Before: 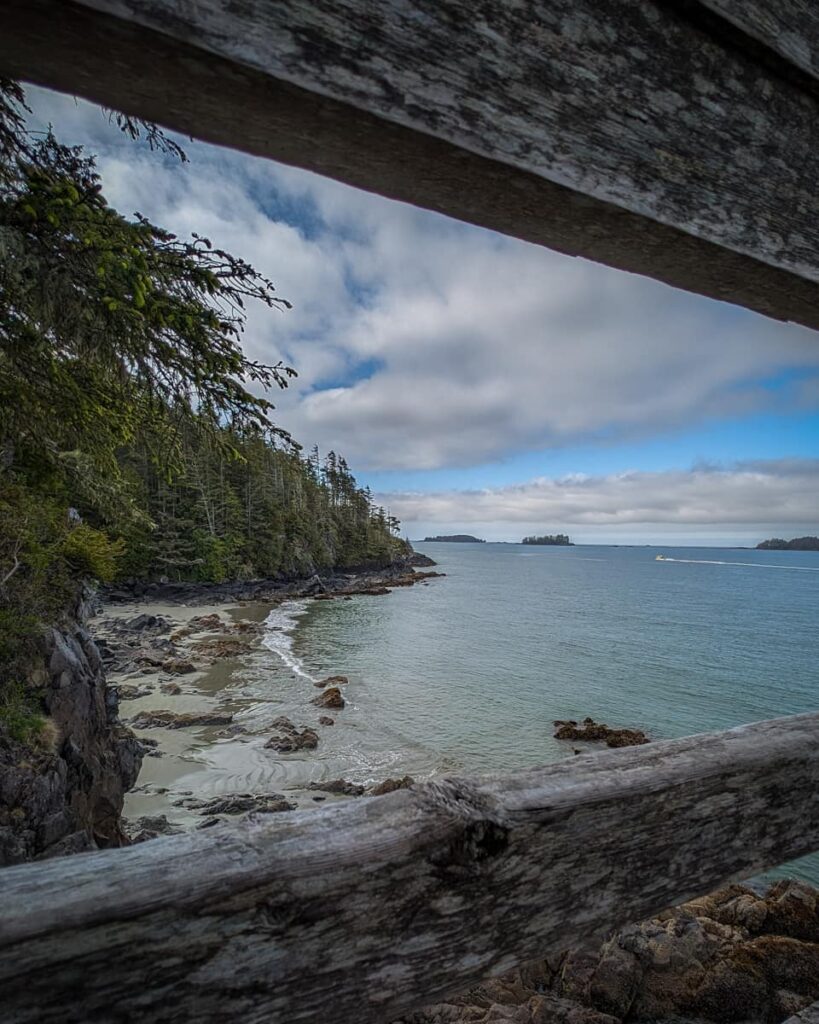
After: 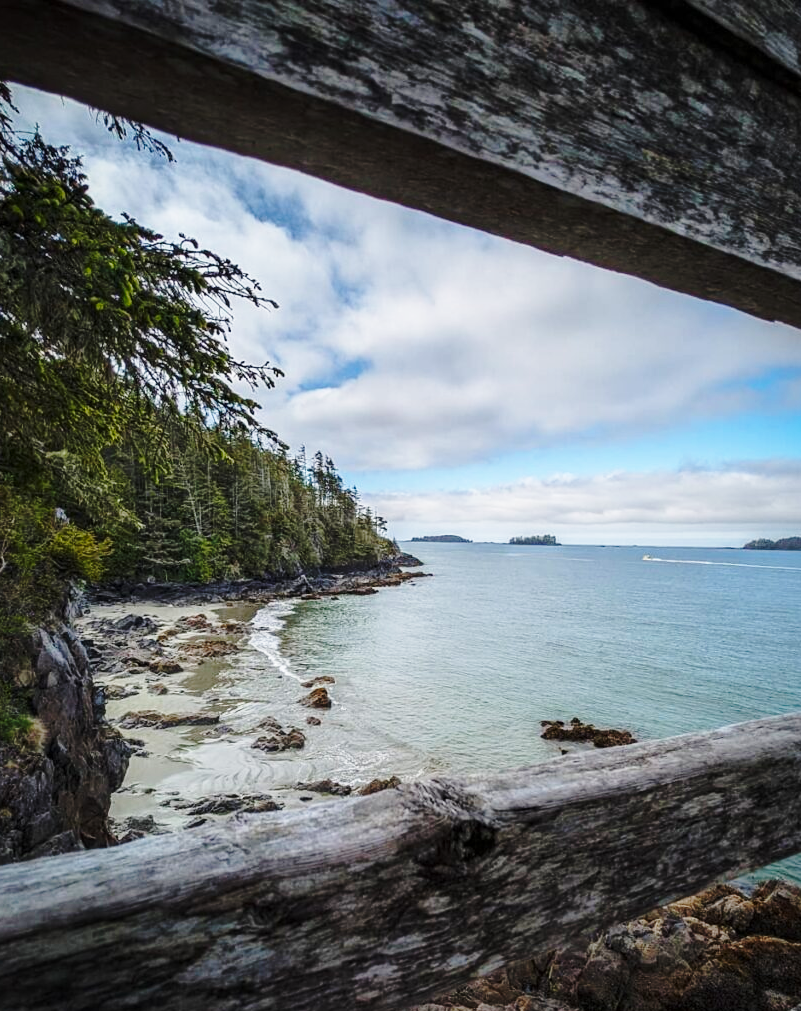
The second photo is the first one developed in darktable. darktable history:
base curve: curves: ch0 [(0, 0) (0.032, 0.037) (0.105, 0.228) (0.435, 0.76) (0.856, 0.983) (1, 1)], preserve colors none
crop and rotate: left 1.645%, right 0.547%, bottom 1.186%
